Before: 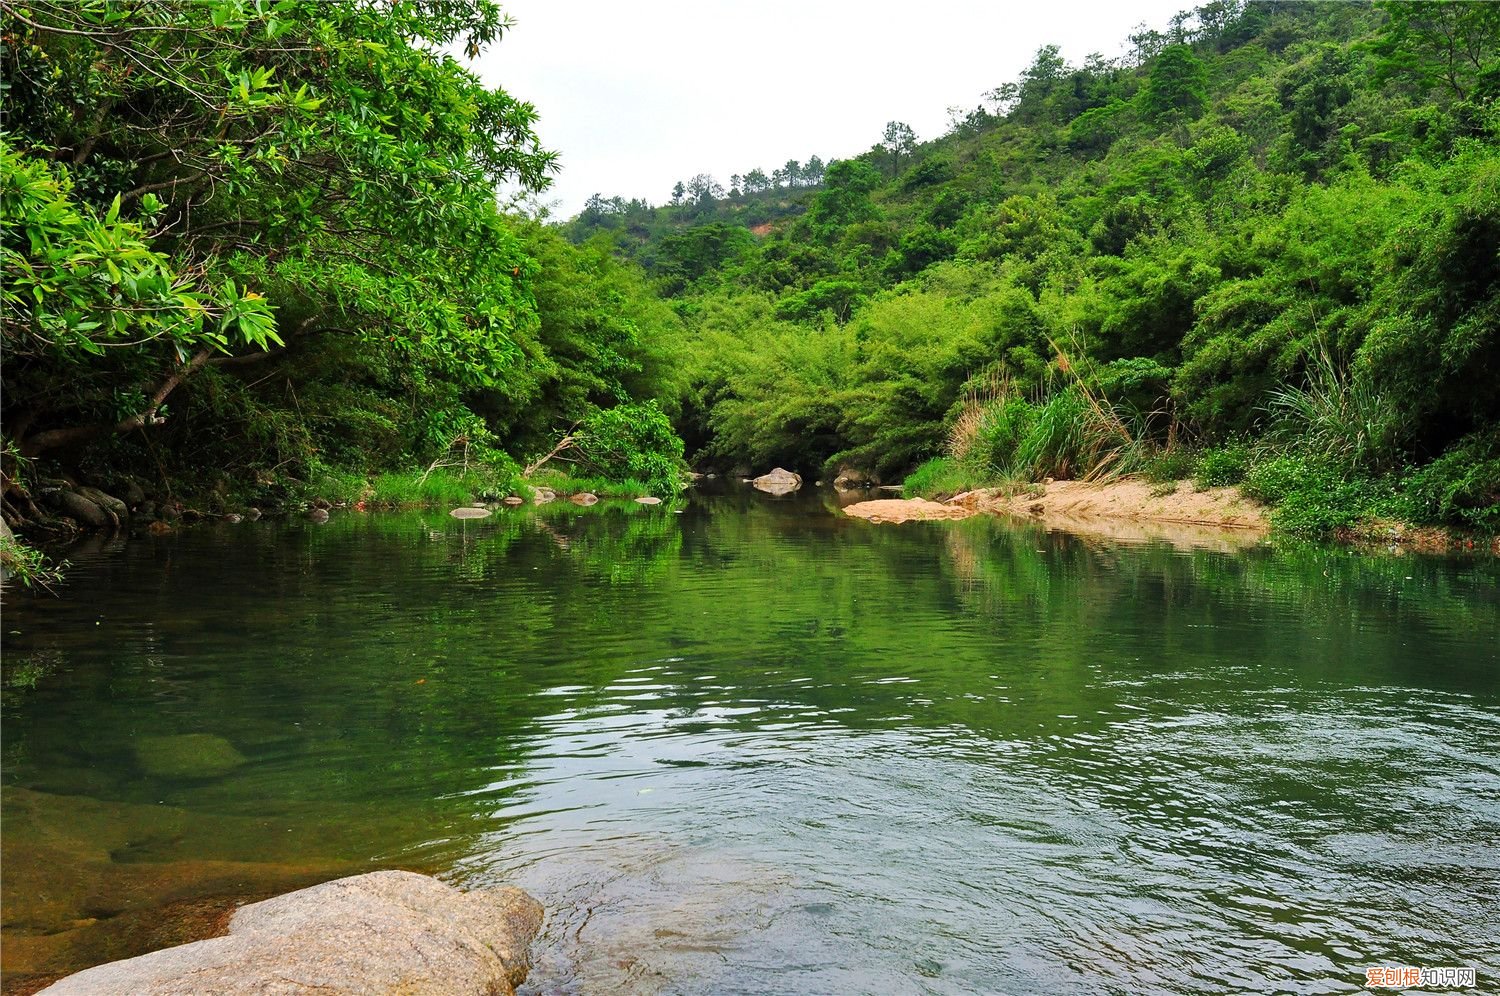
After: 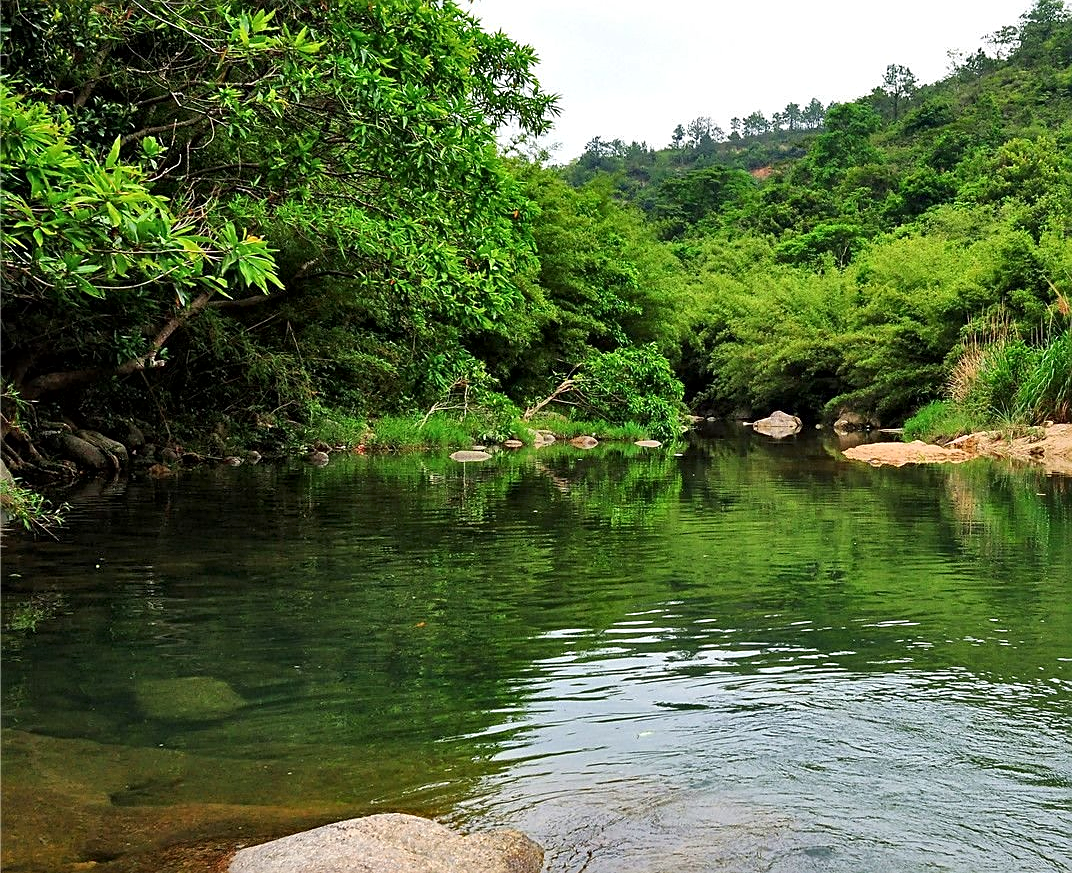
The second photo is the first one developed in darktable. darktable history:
local contrast: mode bilateral grid, contrast 20, coarseness 50, detail 144%, midtone range 0.2
crop: top 5.803%, right 27.864%, bottom 5.804%
sharpen: on, module defaults
